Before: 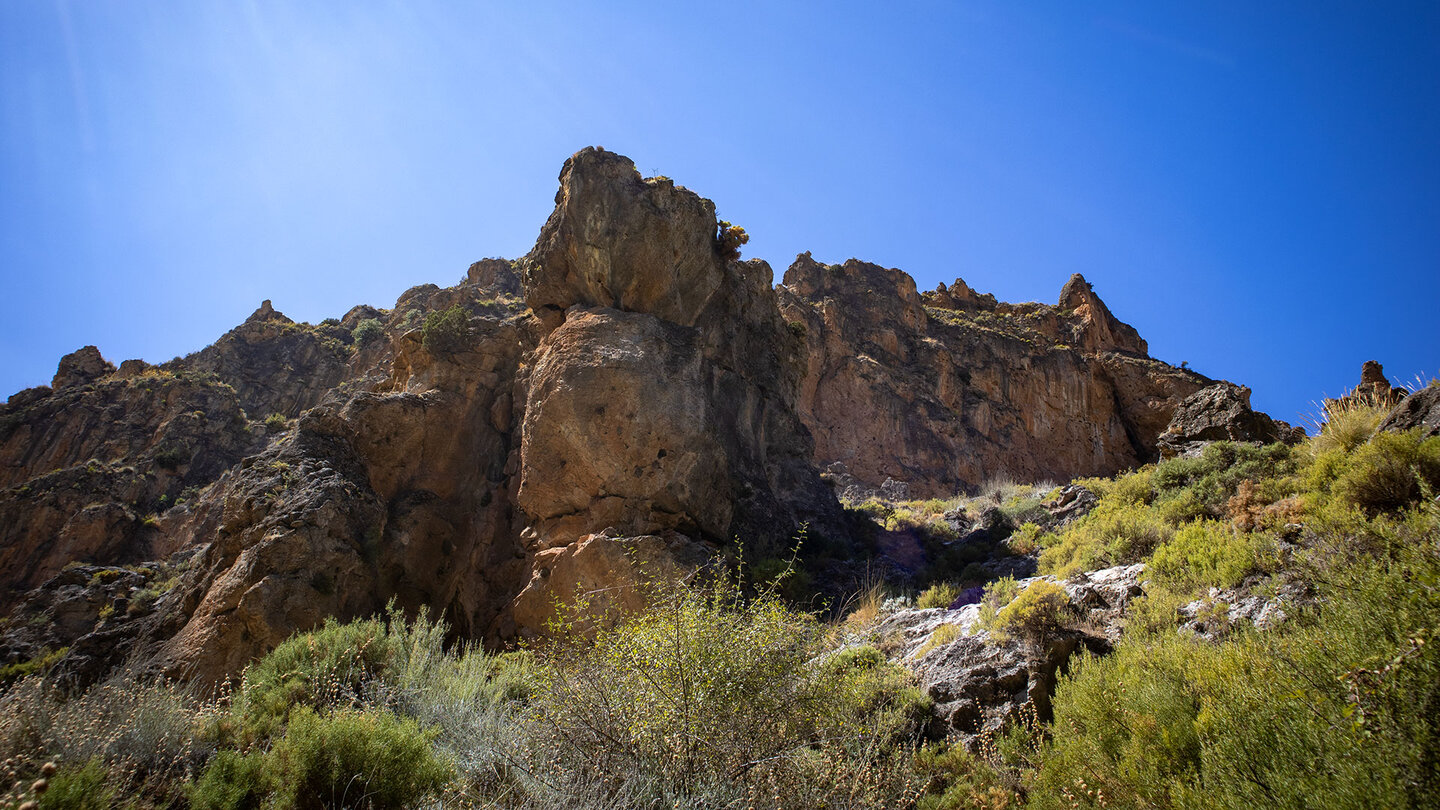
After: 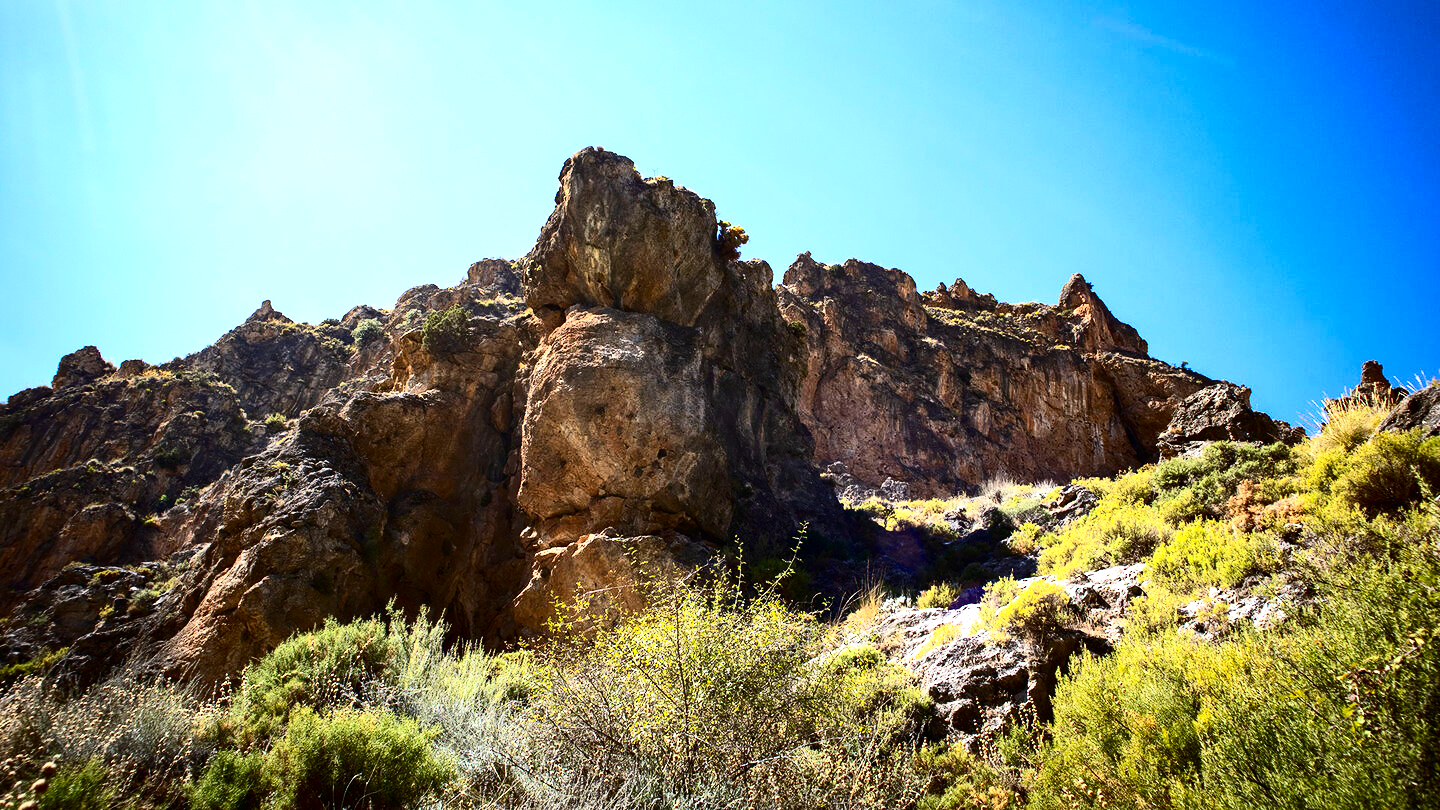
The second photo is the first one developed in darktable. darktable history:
contrast brightness saturation: contrast 0.318, brightness -0.078, saturation 0.172
exposure: exposure 1.094 EV, compensate highlight preservation false
